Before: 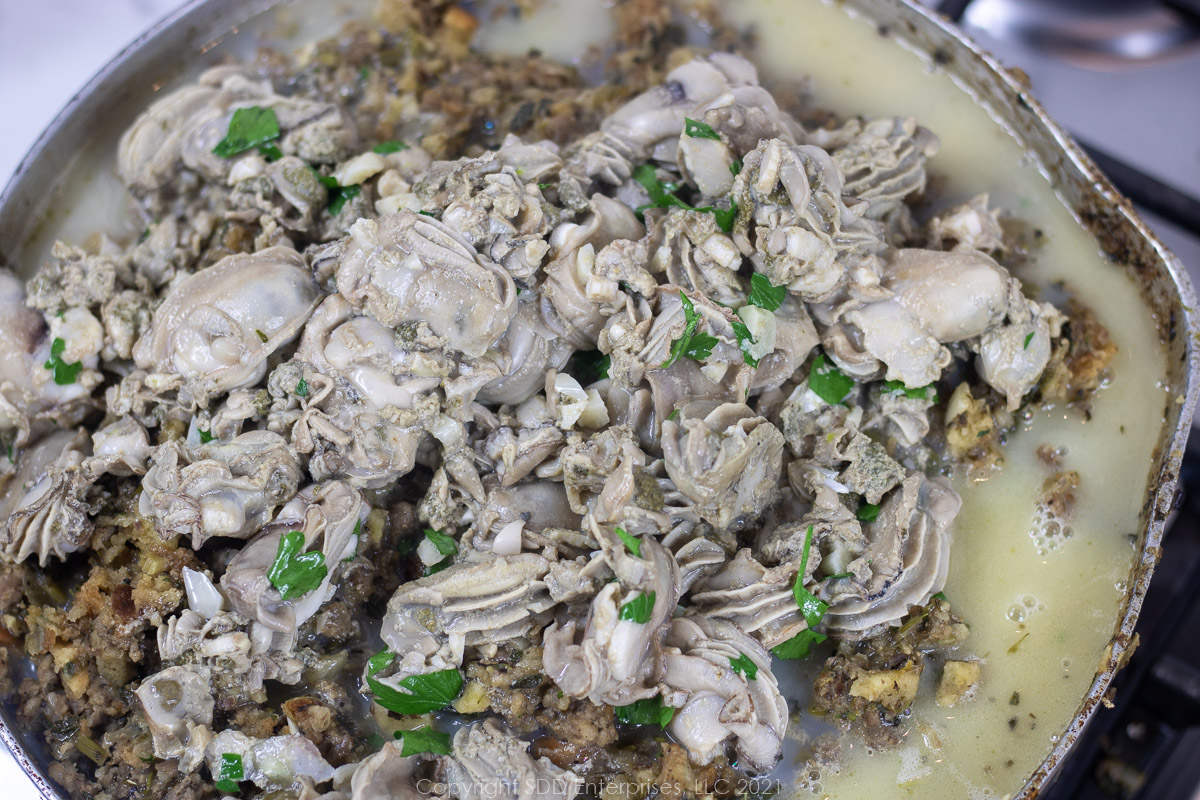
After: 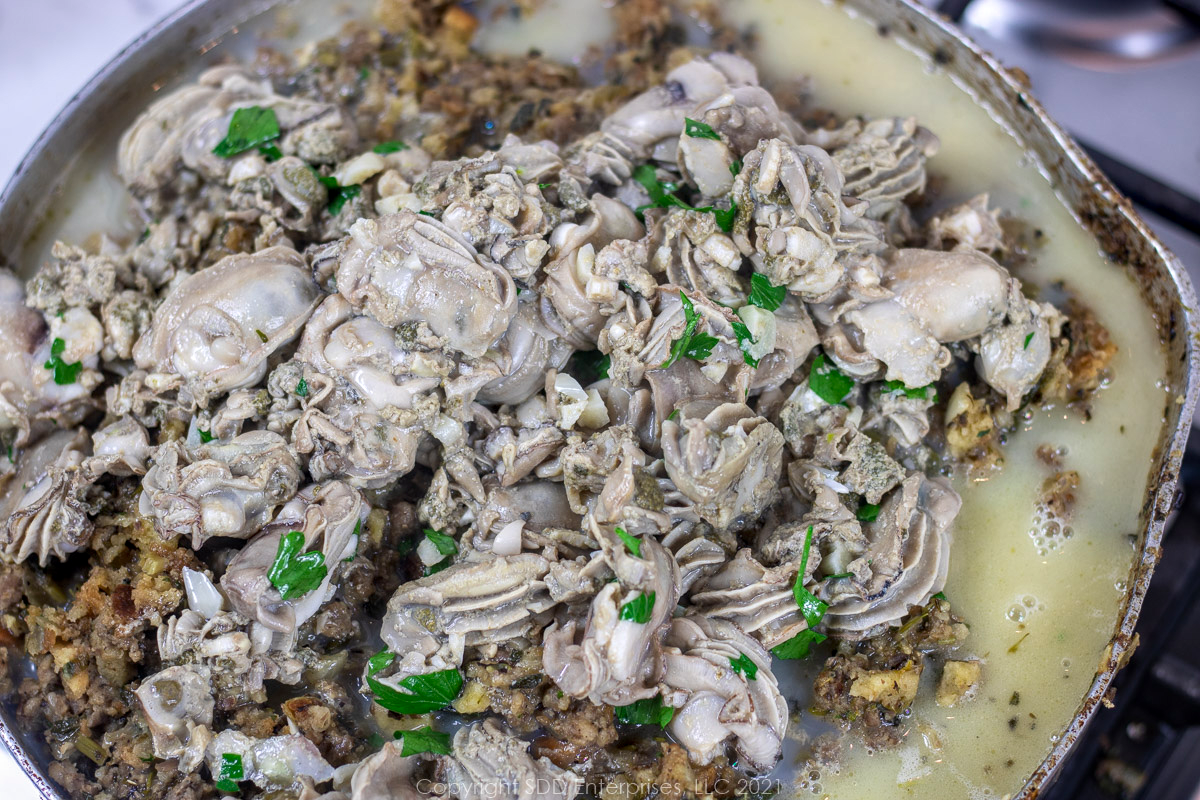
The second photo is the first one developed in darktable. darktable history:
local contrast: on, module defaults
rotate and perspective: crop left 0, crop top 0
